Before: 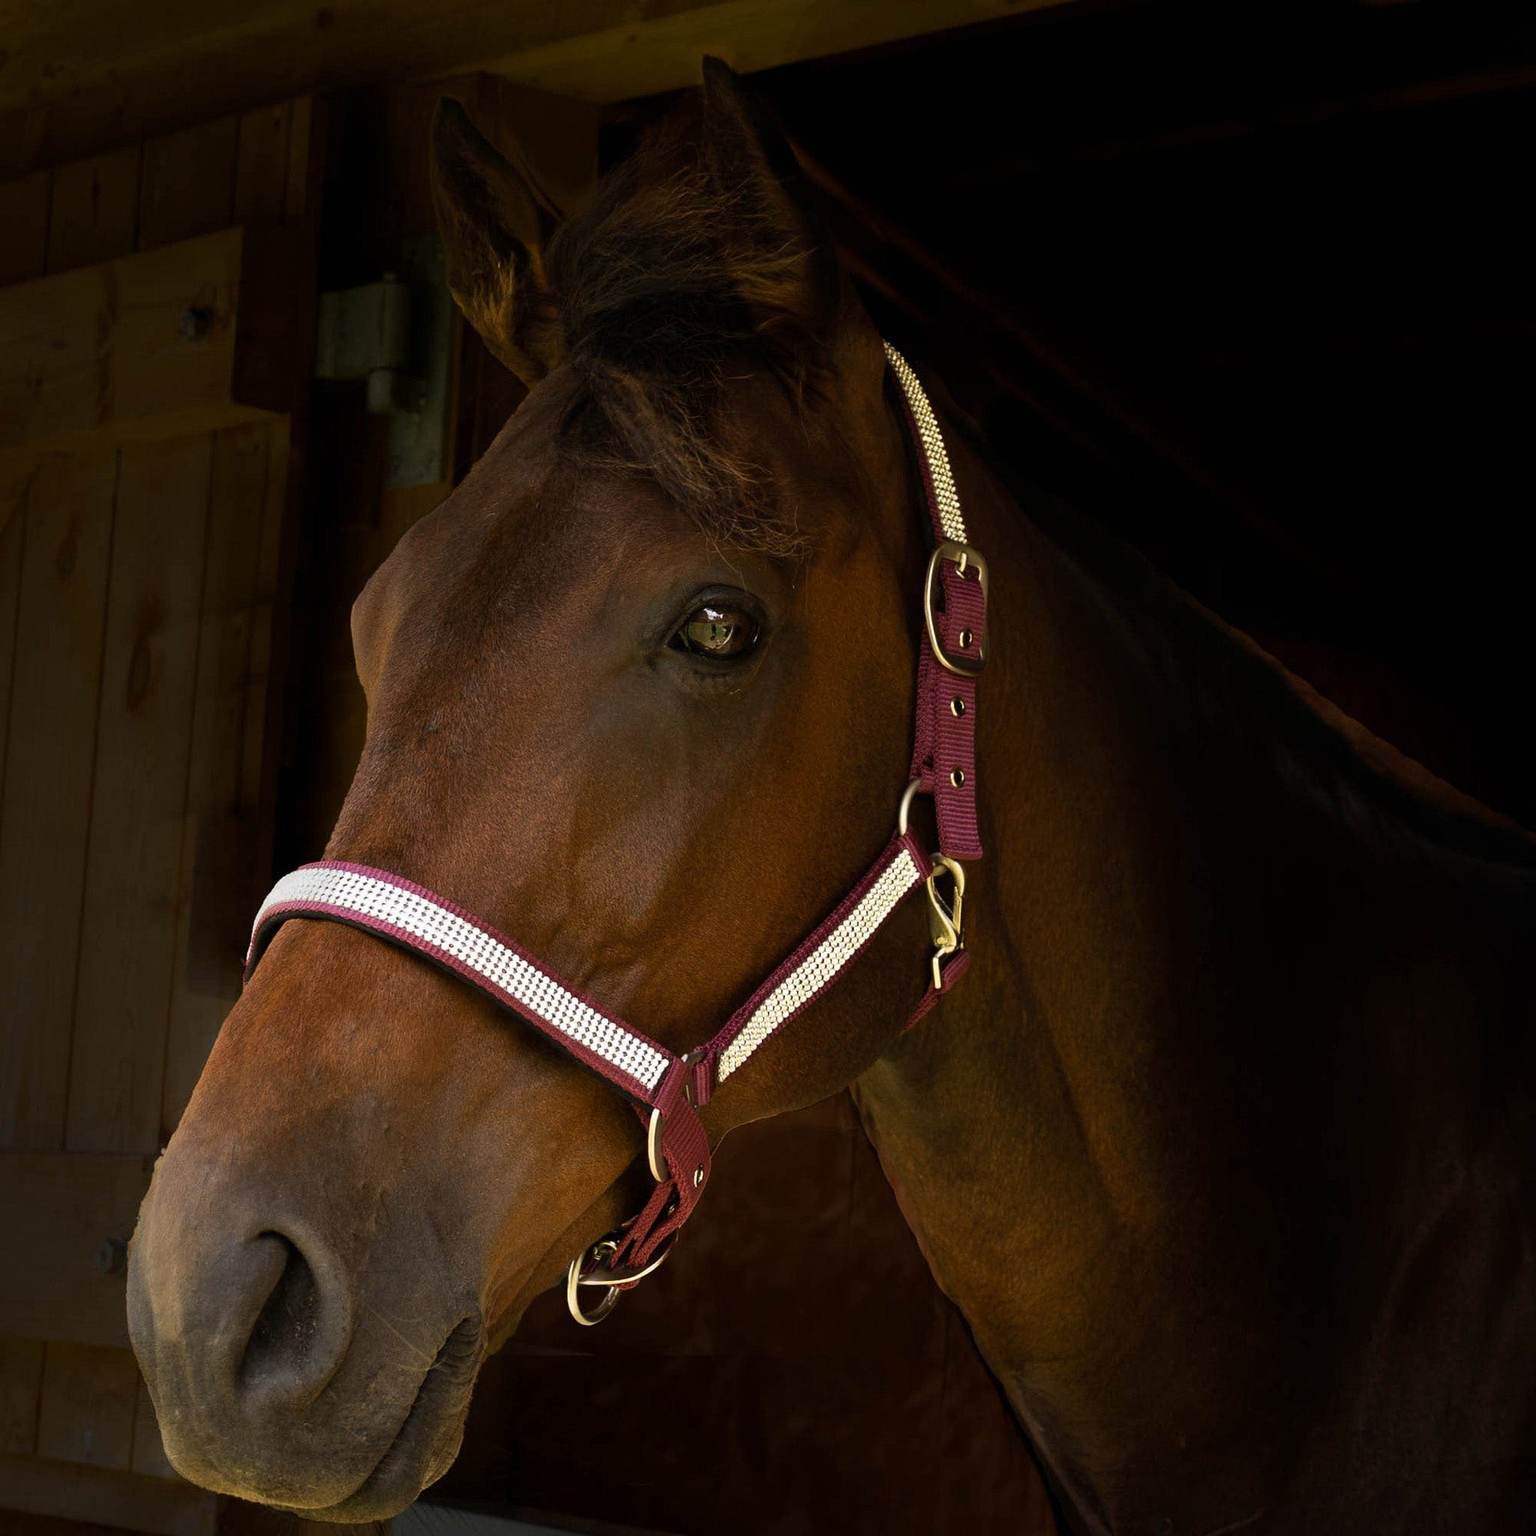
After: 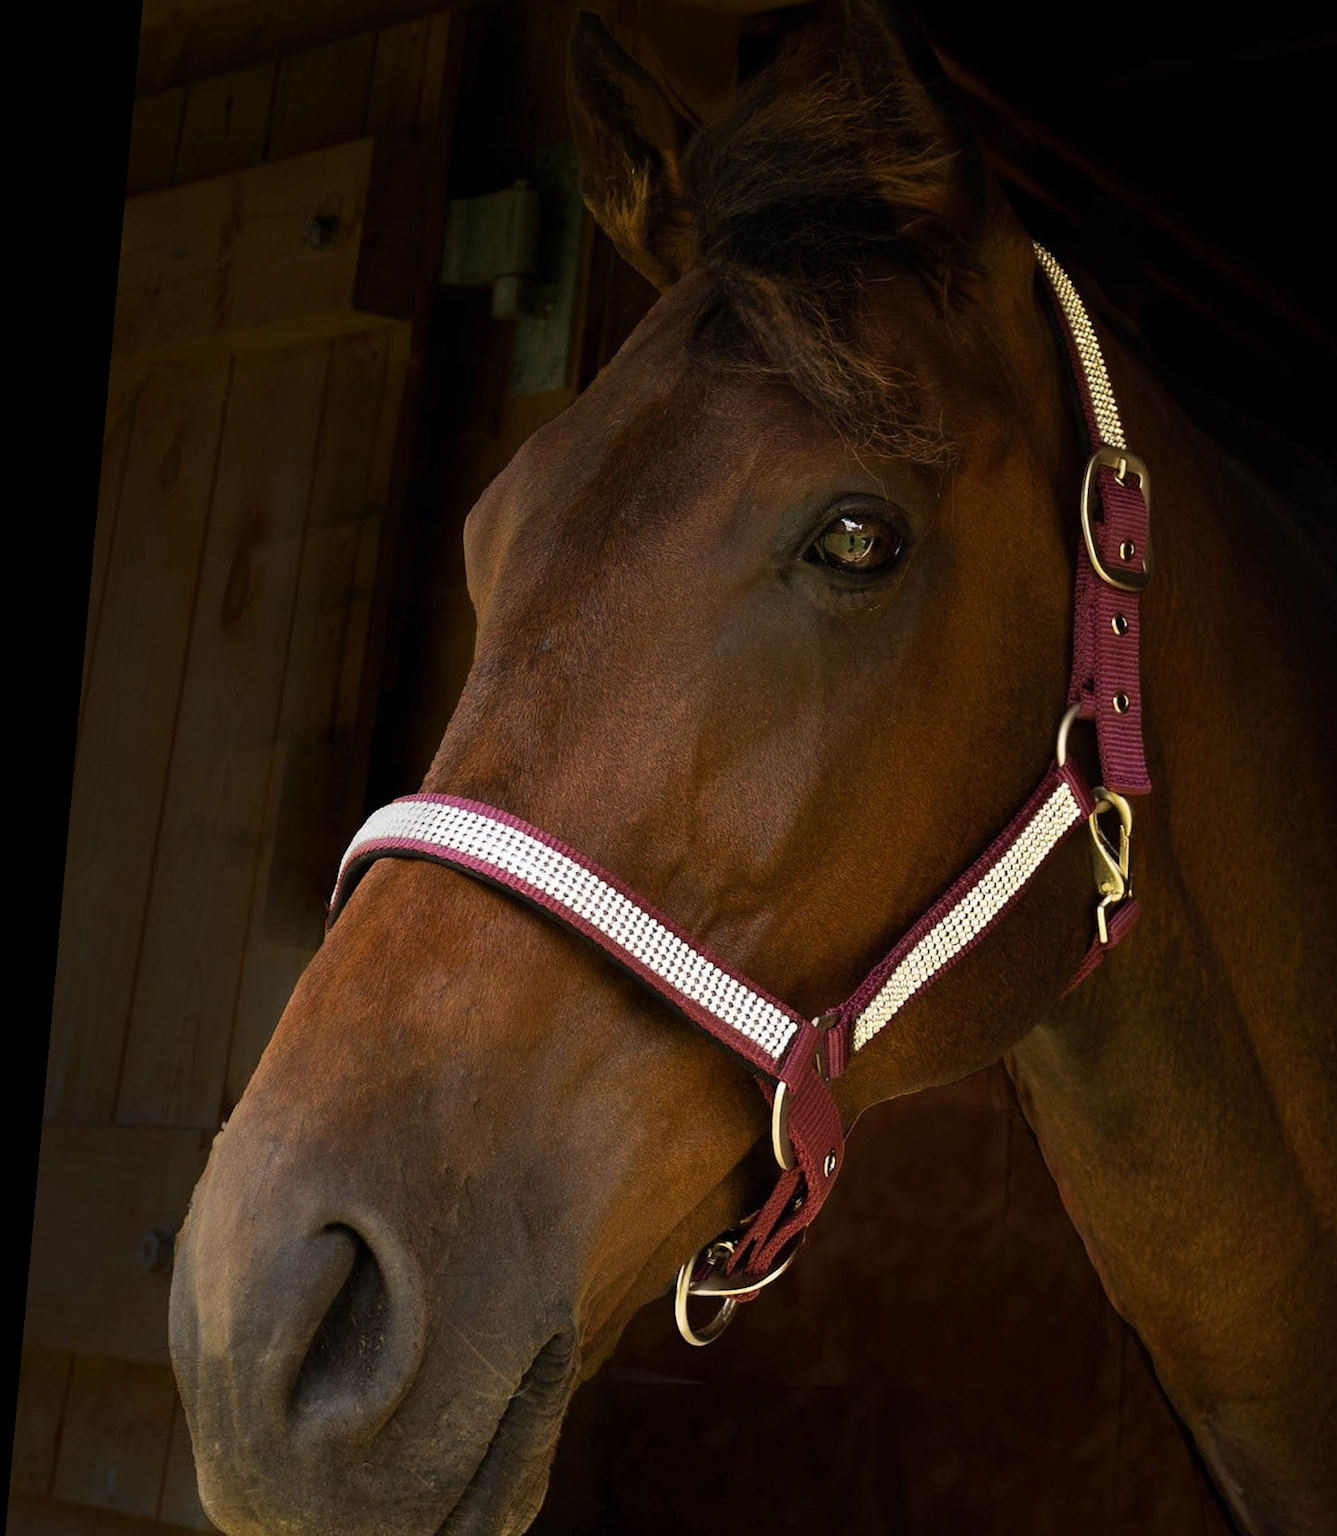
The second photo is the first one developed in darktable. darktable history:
rotate and perspective: rotation 0.128°, lens shift (vertical) -0.181, lens shift (horizontal) -0.044, shear 0.001, automatic cropping off
crop: top 5.803%, right 27.864%, bottom 5.804%
